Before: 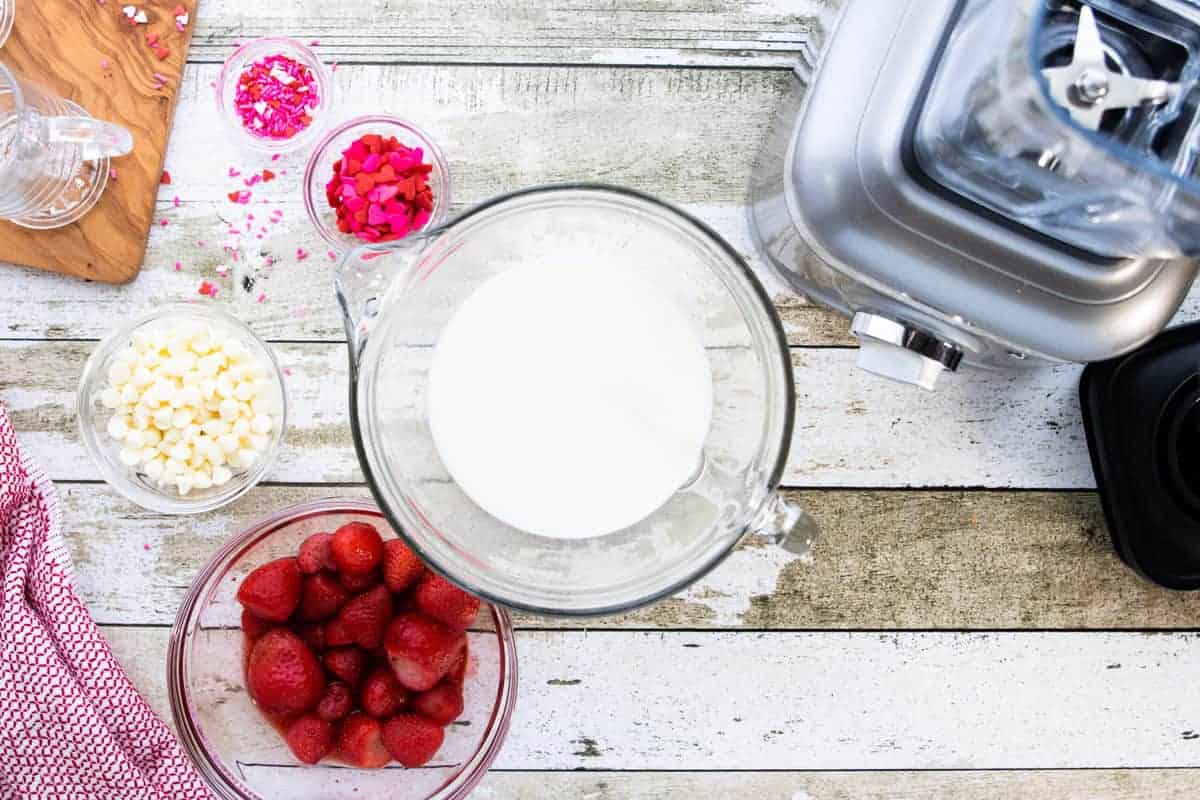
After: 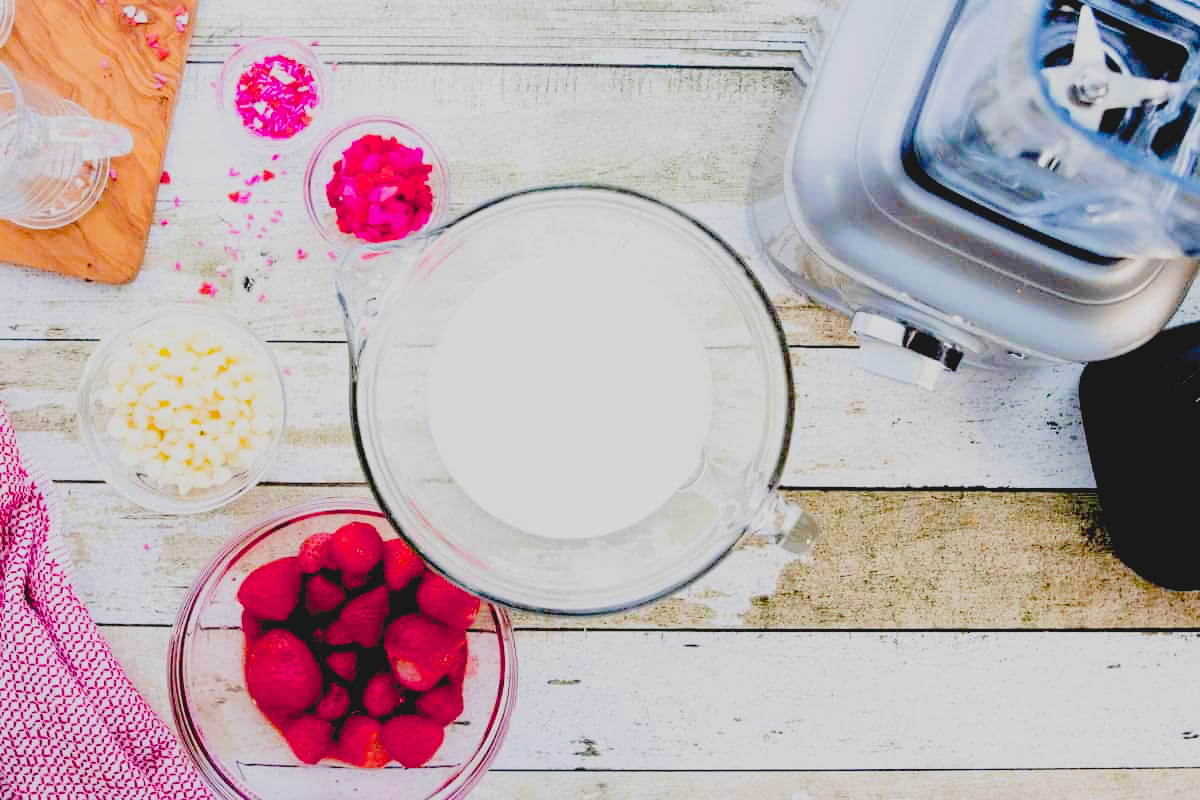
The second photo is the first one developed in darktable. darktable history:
color balance rgb: global offset › luminance 1.507%, perceptual saturation grading › global saturation 25.087%, hue shift -3.26°, perceptual brilliance grading › highlights 7.789%, perceptual brilliance grading › mid-tones 3.473%, perceptual brilliance grading › shadows 2.432%, contrast -20.839%
exposure: black level correction 0.036, exposure 0.905 EV, compensate exposure bias true, compensate highlight preservation false
filmic rgb: black relative exposure -6.14 EV, white relative exposure 6.96 EV, threshold 2.97 EV, hardness 2.27, enable highlight reconstruction true
